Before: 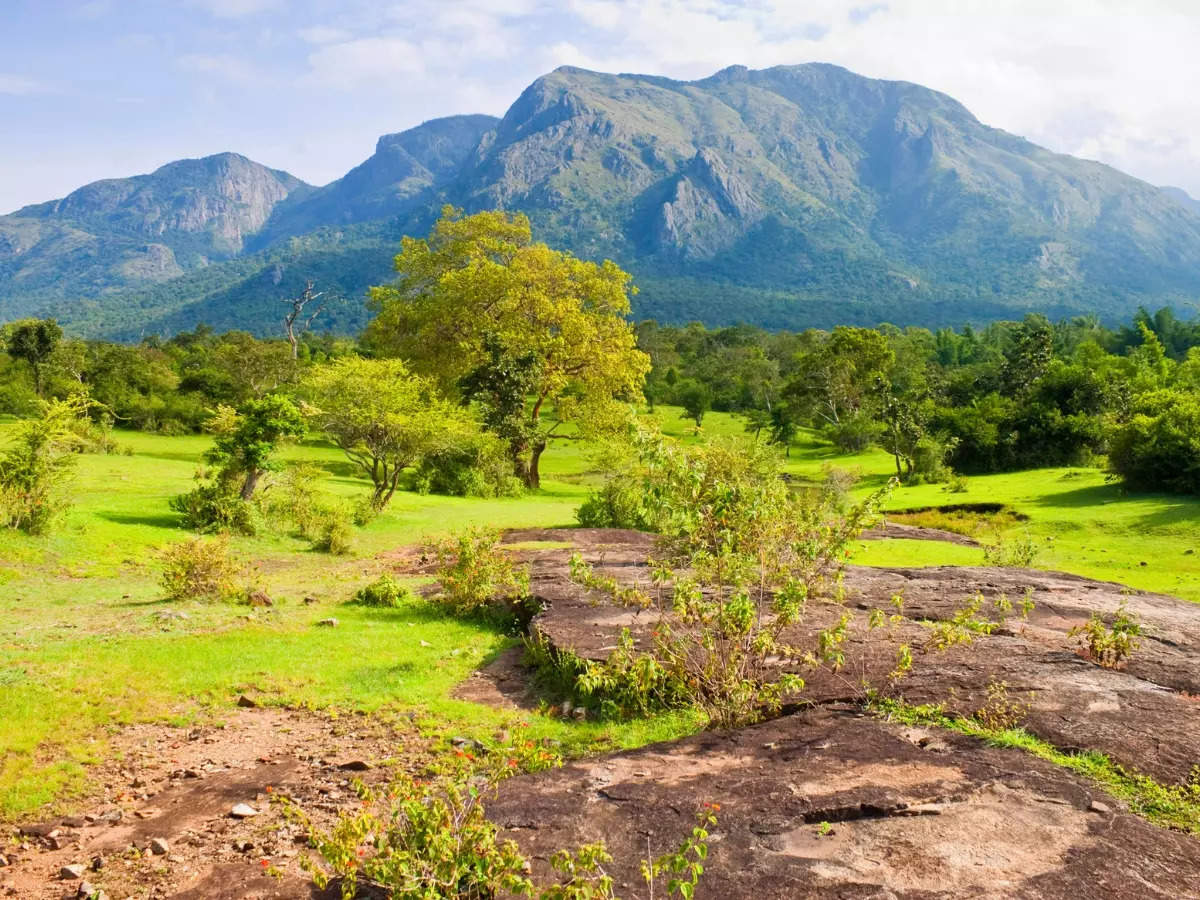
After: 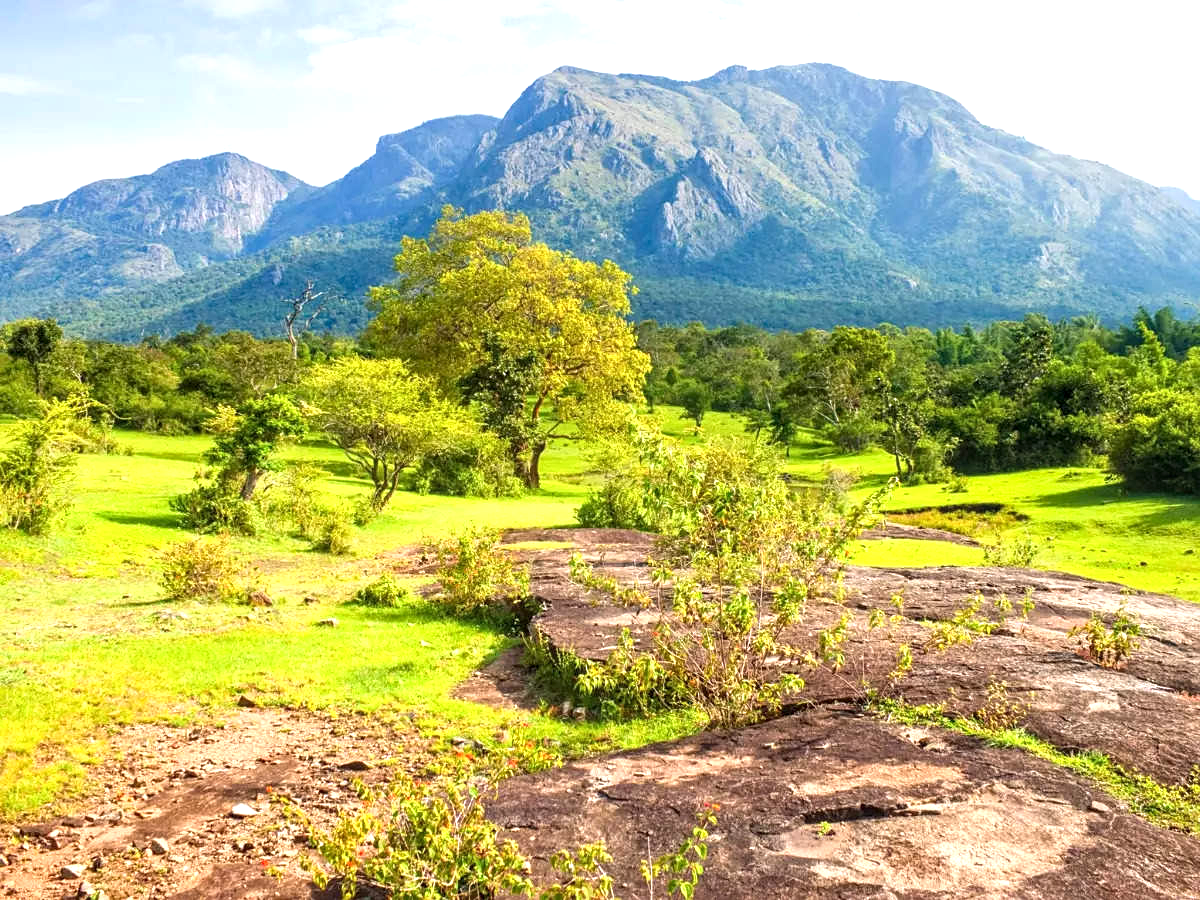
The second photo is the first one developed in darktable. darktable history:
exposure: black level correction 0, exposure 0.597 EV, compensate exposure bias true, compensate highlight preservation false
local contrast: on, module defaults
sharpen: amount 0.203
